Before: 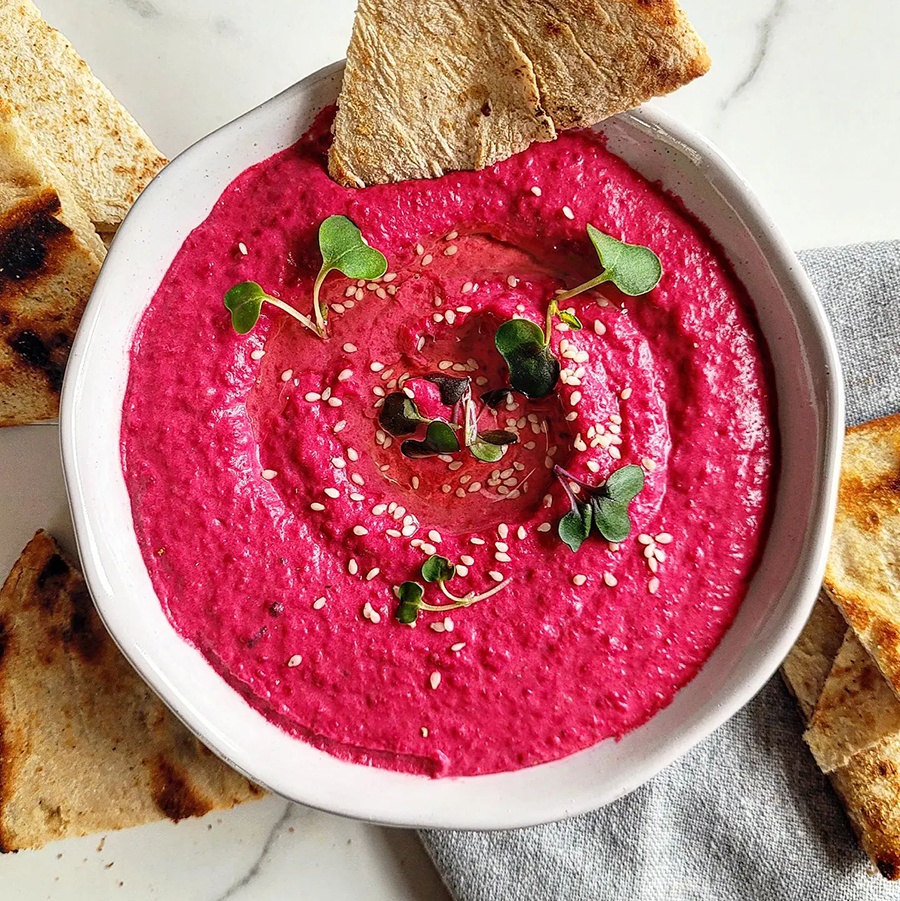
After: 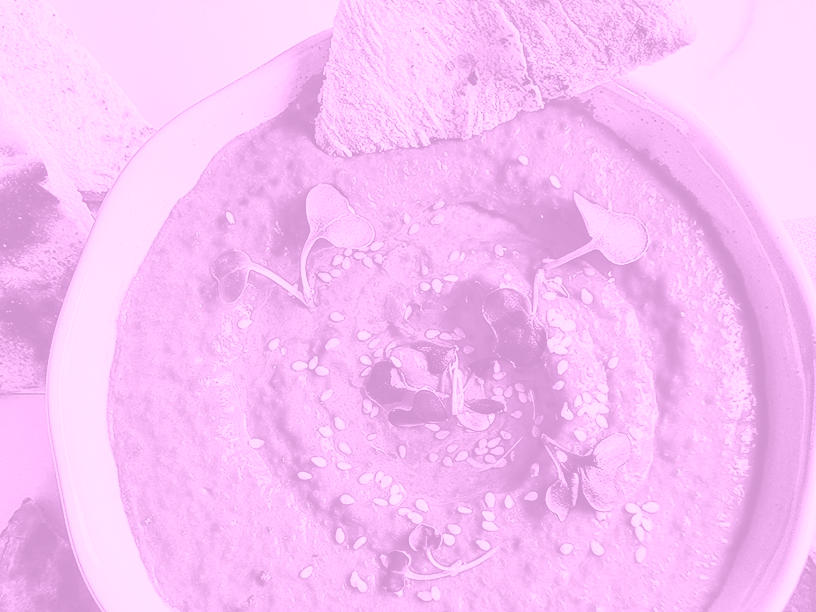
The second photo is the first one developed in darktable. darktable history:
colorize: hue 331.2°, saturation 75%, source mix 30.28%, lightness 70.52%, version 1
crop: left 1.509%, top 3.452%, right 7.696%, bottom 28.452%
tone curve: curves: ch0 [(0, 0.032) (0.094, 0.08) (0.265, 0.208) (0.41, 0.417) (0.485, 0.524) (0.638, 0.673) (0.845, 0.828) (0.994, 0.964)]; ch1 [(0, 0) (0.161, 0.092) (0.37, 0.302) (0.437, 0.456) (0.469, 0.482) (0.498, 0.504) (0.576, 0.583) (0.644, 0.638) (0.725, 0.765) (1, 1)]; ch2 [(0, 0) (0.352, 0.403) (0.45, 0.469) (0.502, 0.504) (0.54, 0.521) (0.589, 0.576) (1, 1)], color space Lab, independent channels, preserve colors none
